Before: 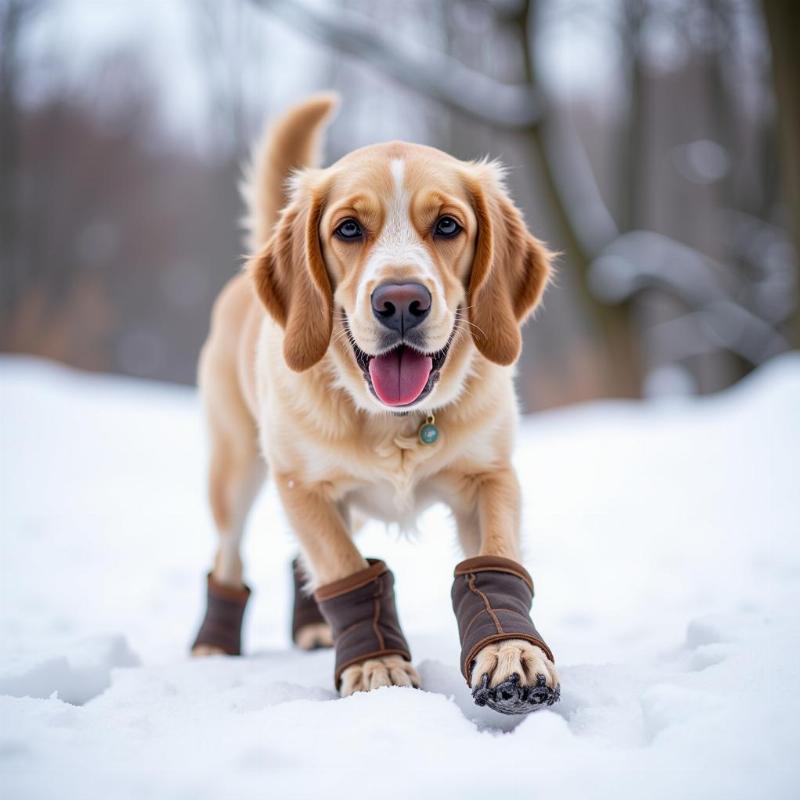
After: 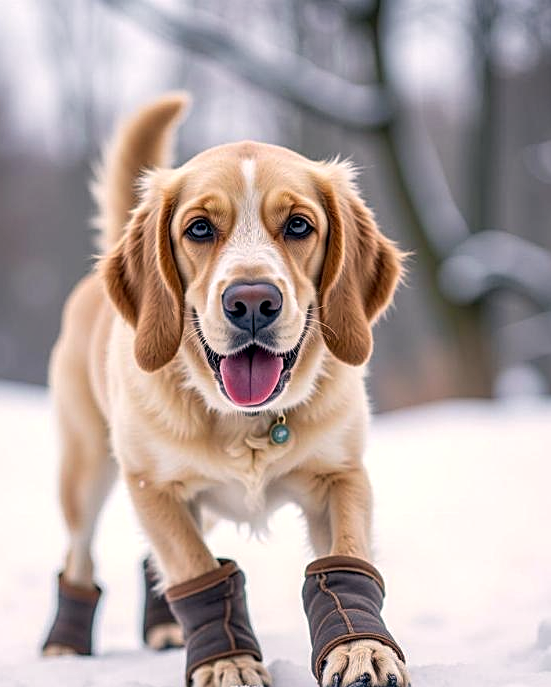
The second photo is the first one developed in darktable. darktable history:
local contrast: detail 130%
sharpen: on, module defaults
crop: left 18.715%, right 12.377%, bottom 14.08%
color correction: highlights a* 5.46, highlights b* 5.27, shadows a* -4.76, shadows b* -5.22
